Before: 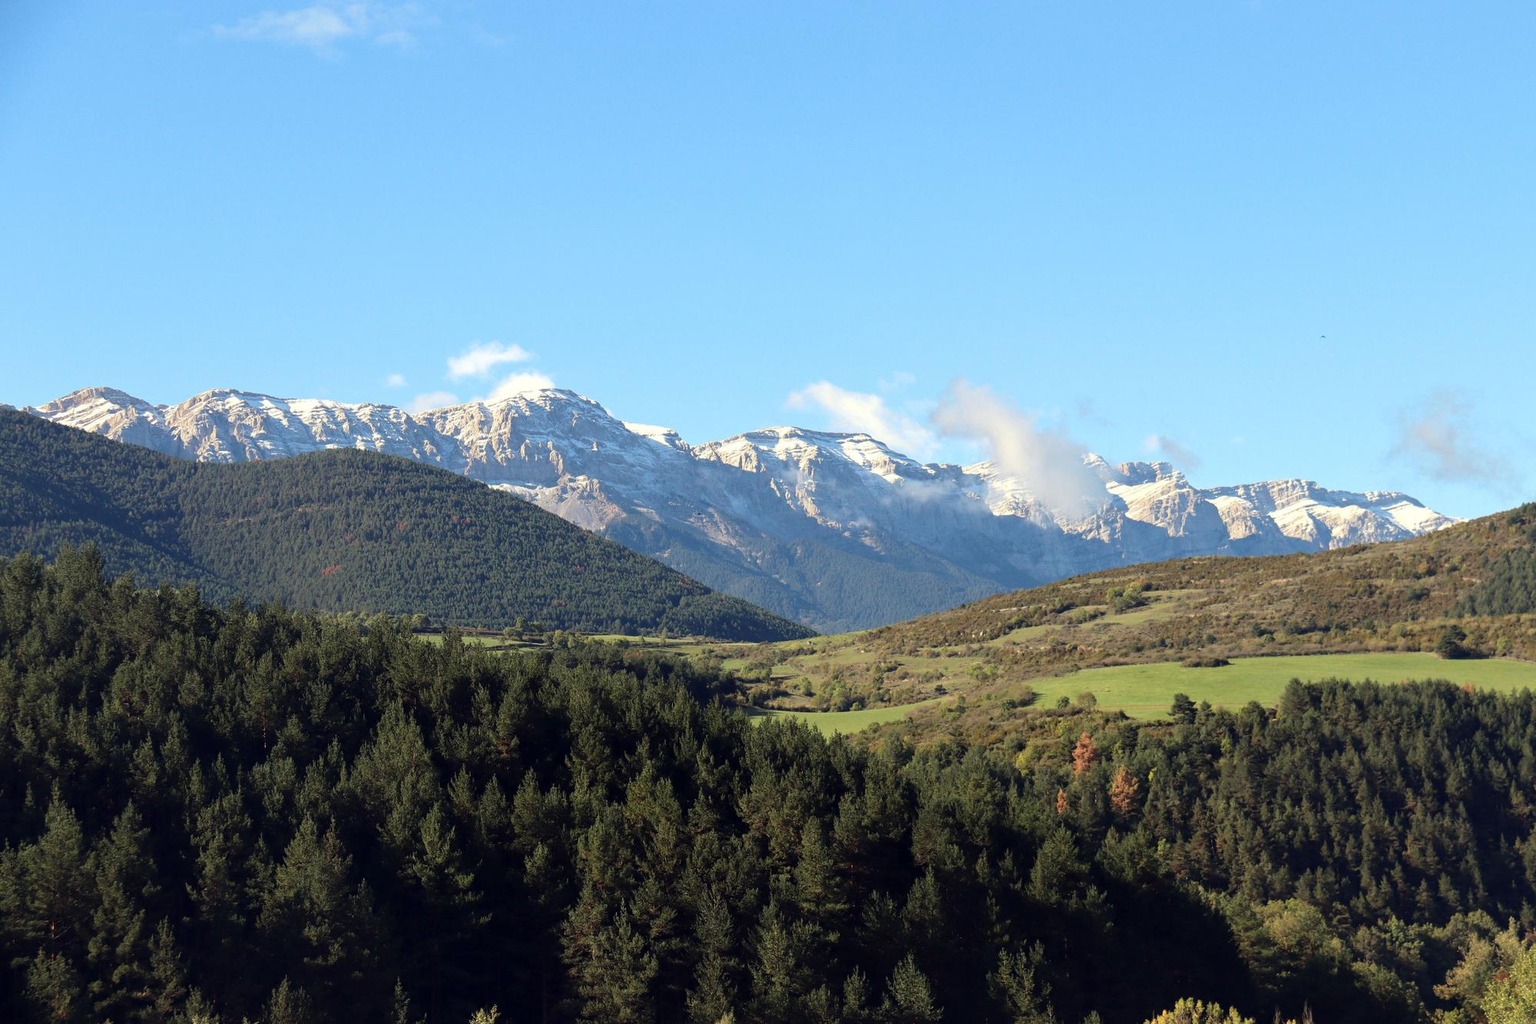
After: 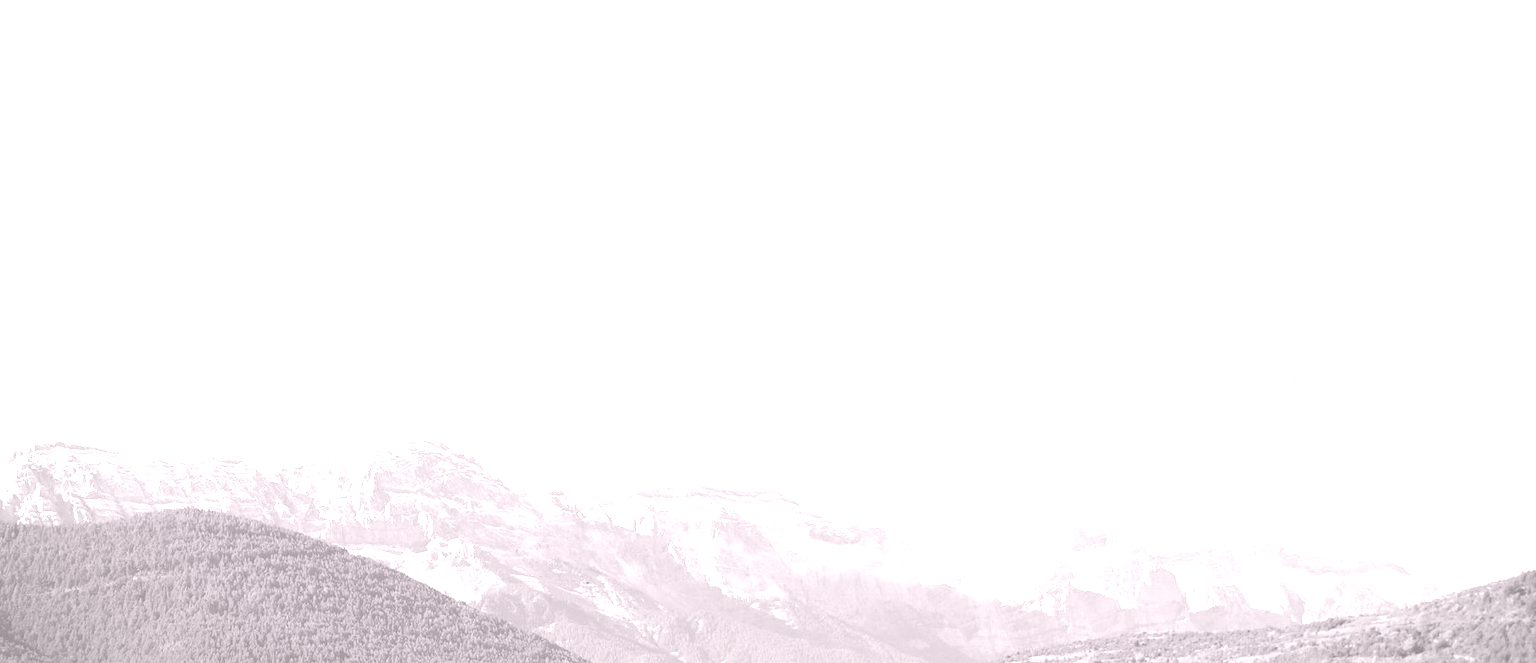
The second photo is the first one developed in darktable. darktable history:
crop and rotate: left 11.812%, bottom 42.776%
white balance: emerald 1
colorize: hue 25.2°, saturation 83%, source mix 82%, lightness 79%, version 1
vignetting: fall-off radius 100%, width/height ratio 1.337
